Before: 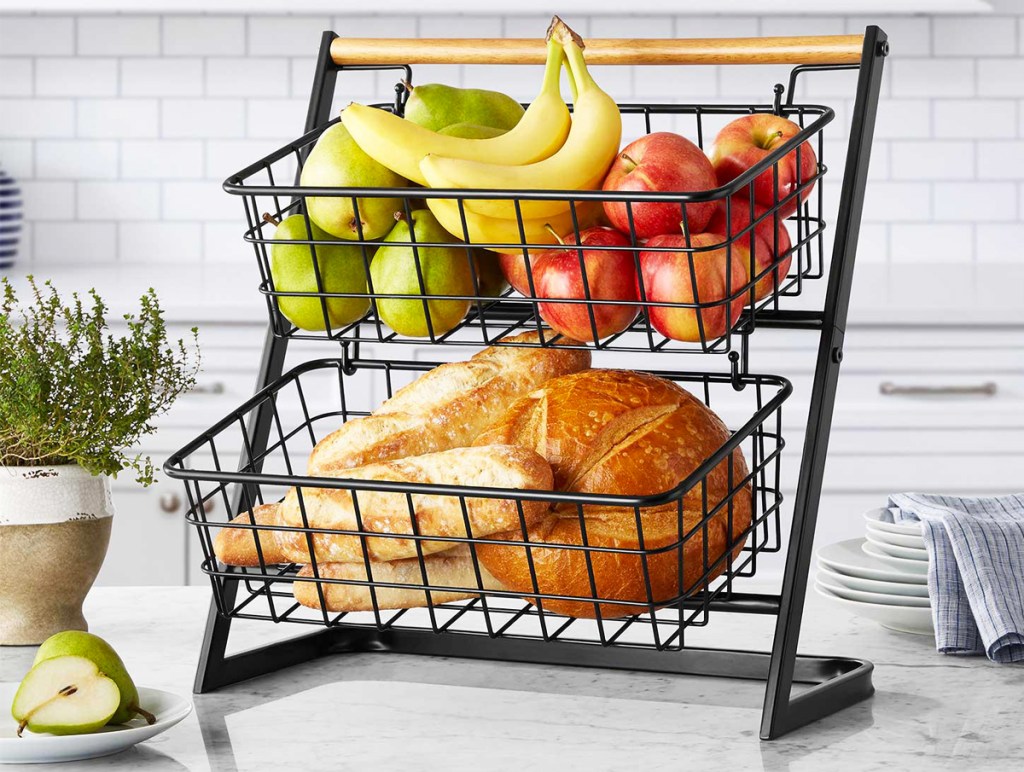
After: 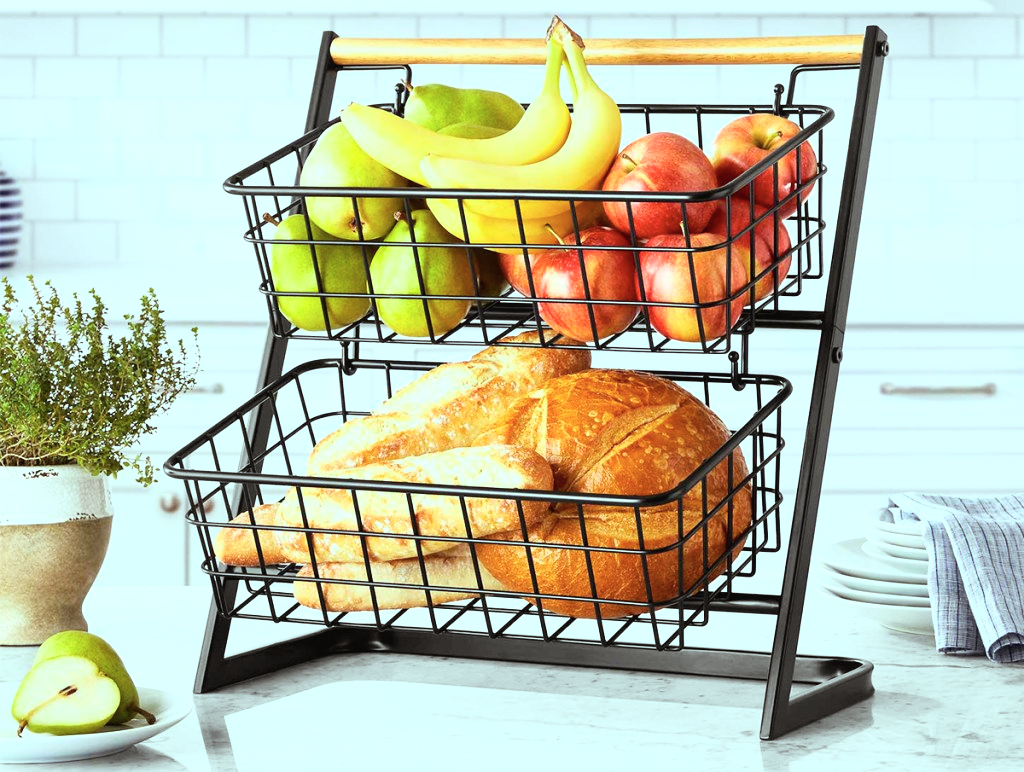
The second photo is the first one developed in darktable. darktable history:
tone curve: curves: ch0 [(0, 0) (0.003, 0.023) (0.011, 0.025) (0.025, 0.029) (0.044, 0.047) (0.069, 0.079) (0.1, 0.113) (0.136, 0.152) (0.177, 0.199) (0.224, 0.26) (0.277, 0.333) (0.335, 0.404) (0.399, 0.48) (0.468, 0.559) (0.543, 0.635) (0.623, 0.713) (0.709, 0.797) (0.801, 0.879) (0.898, 0.953) (1, 1)], color space Lab, independent channels, preserve colors none
tone equalizer: on, module defaults
color balance rgb: power › chroma 0.694%, power › hue 60°, highlights gain › luminance 15.575%, highlights gain › chroma 3.906%, highlights gain › hue 207.33°, linear chroma grading › mid-tones 7.465%, perceptual saturation grading › global saturation 0.891%
